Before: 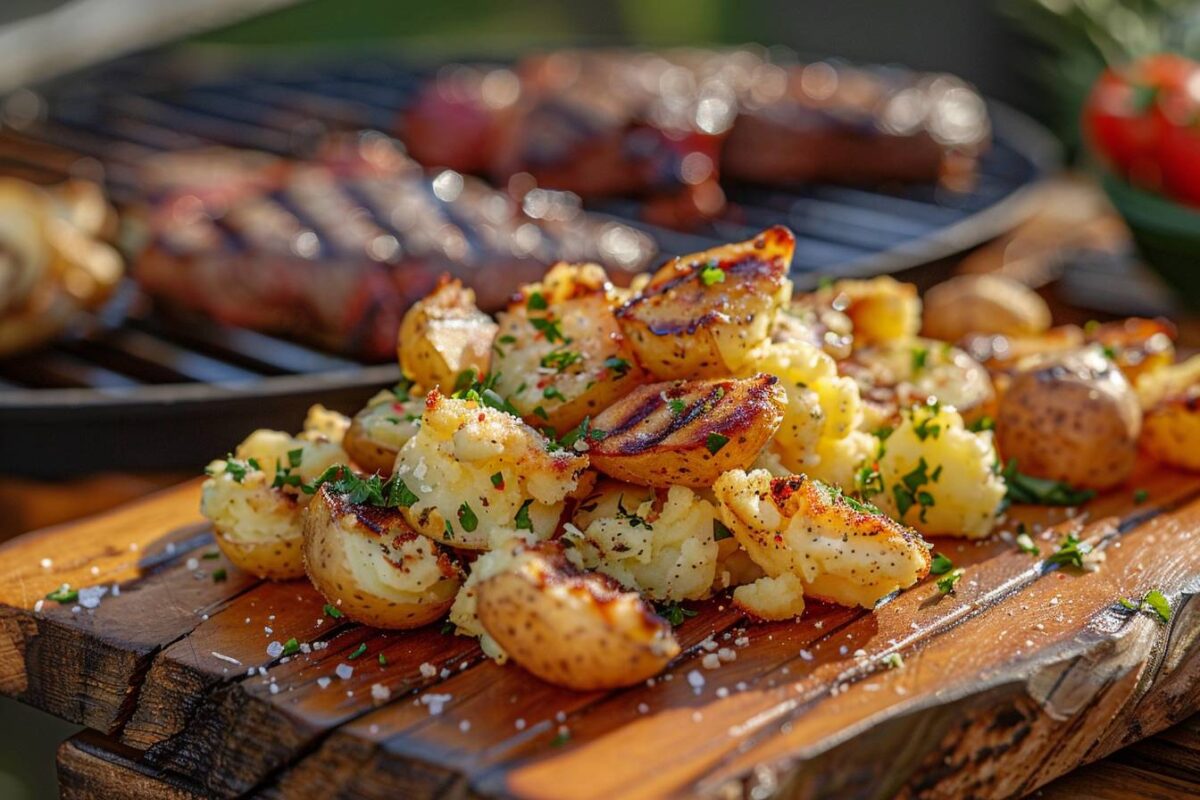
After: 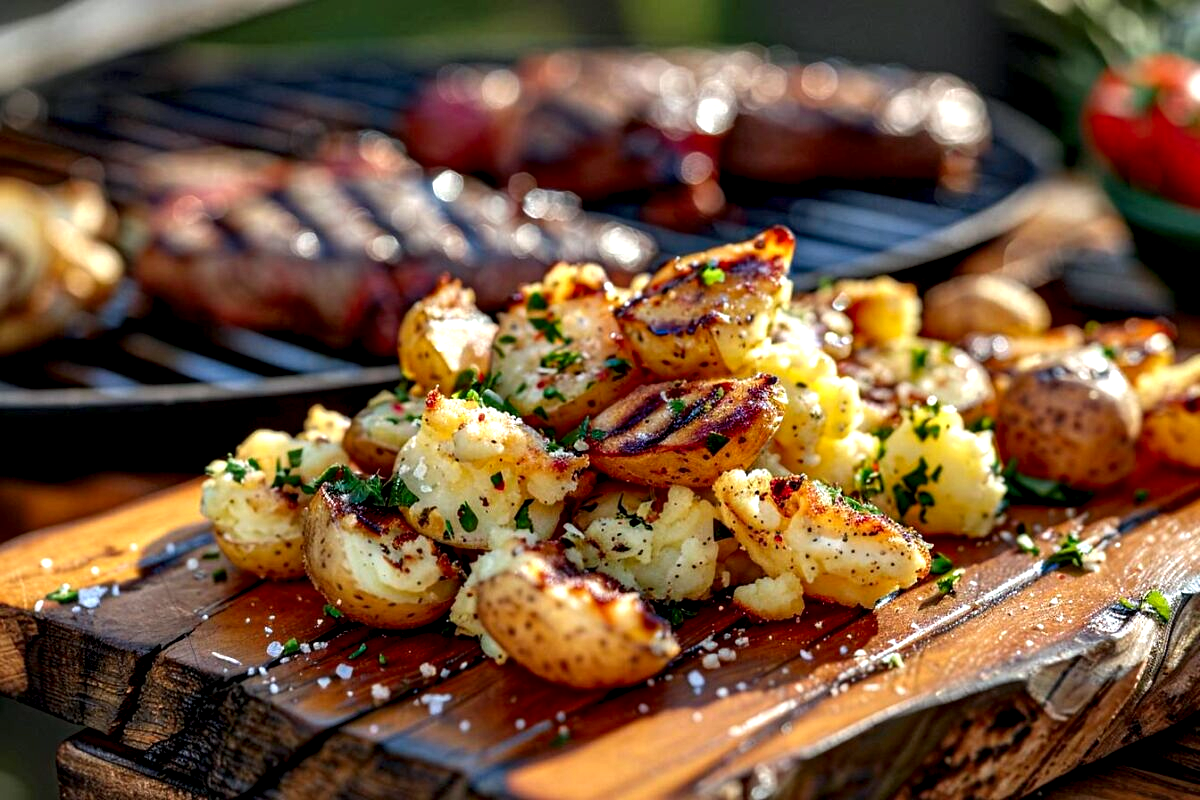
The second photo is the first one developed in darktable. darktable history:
contrast equalizer: octaves 7, y [[0.627 ×6], [0.563 ×6], [0 ×6], [0 ×6], [0 ×6]]
